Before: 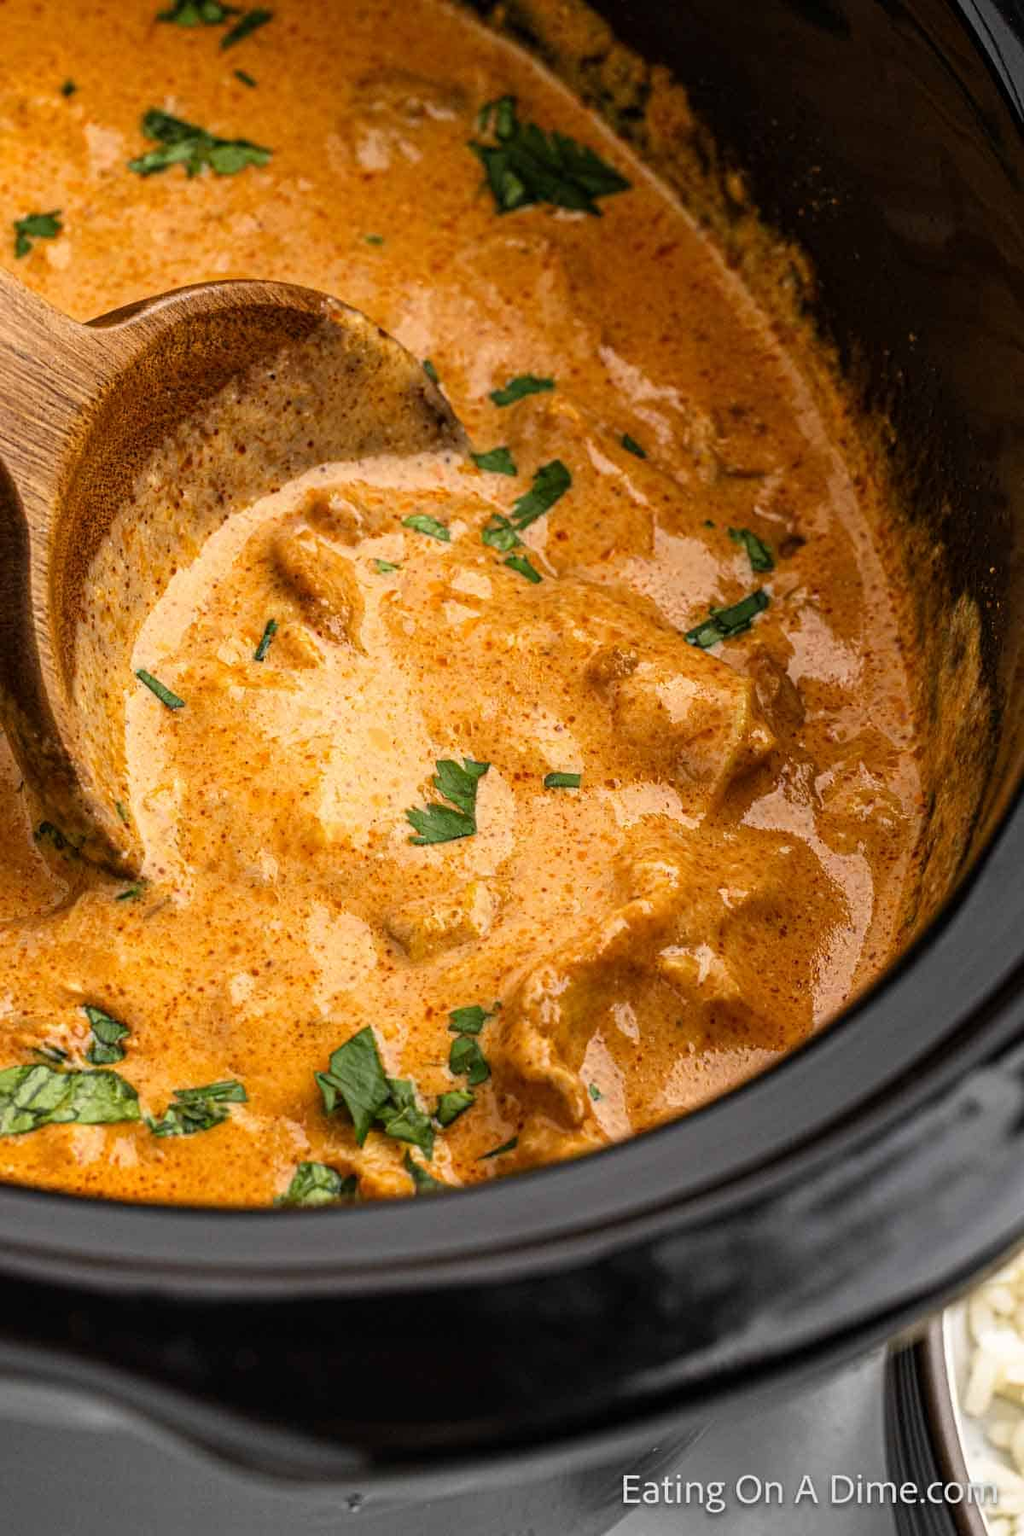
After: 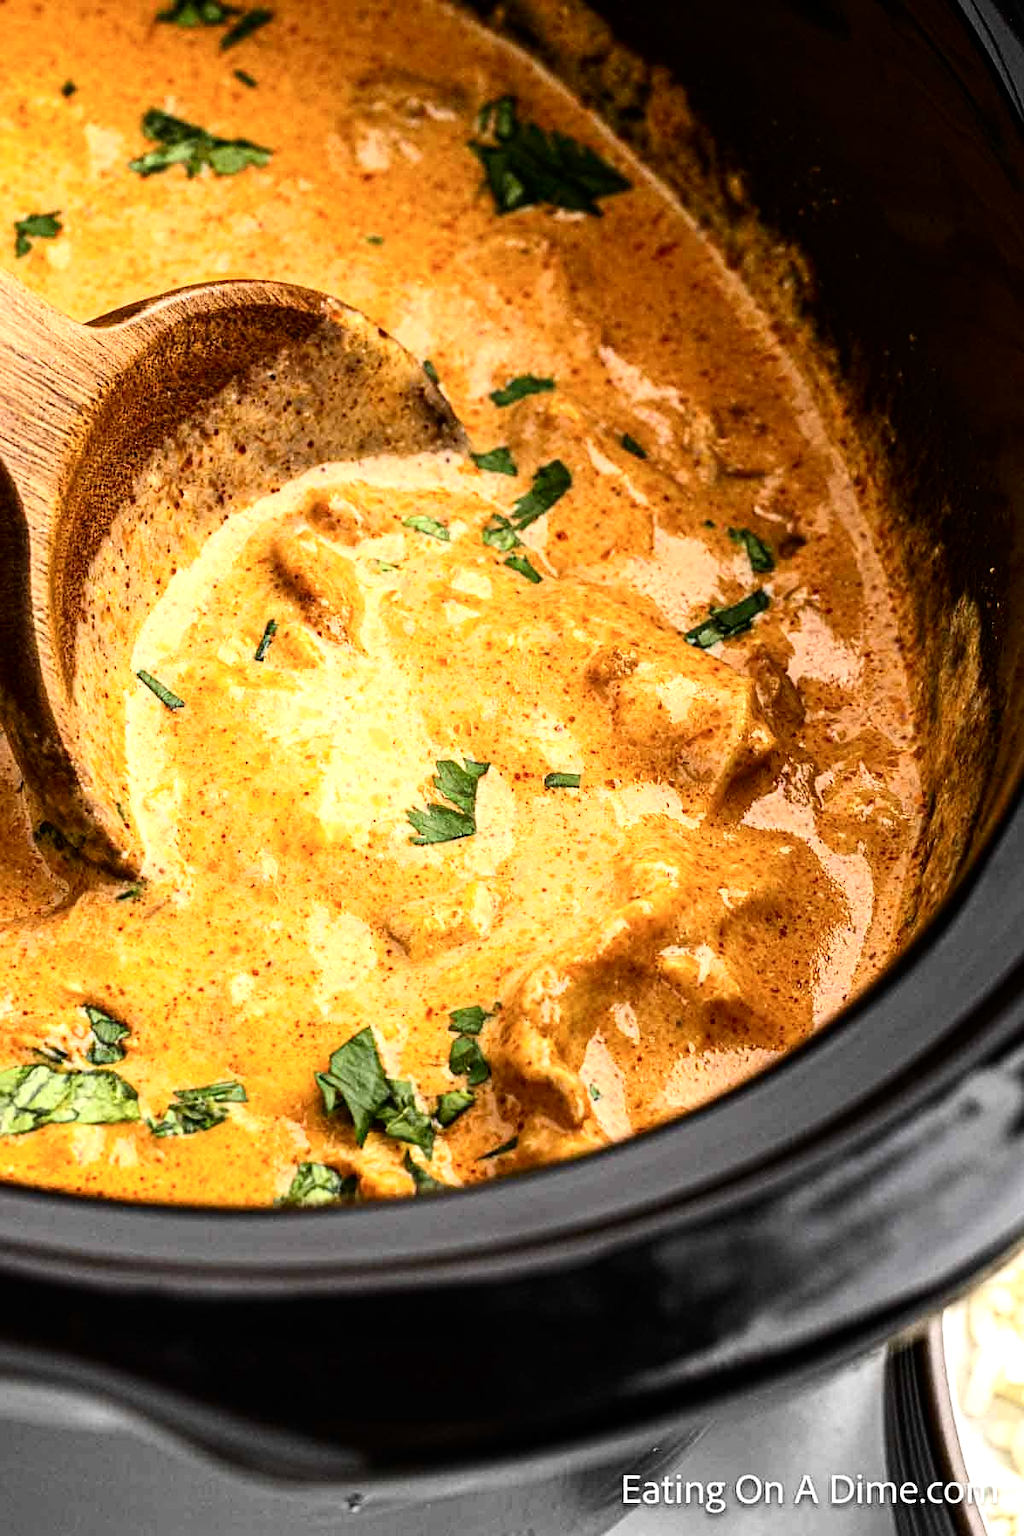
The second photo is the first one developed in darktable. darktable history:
contrast brightness saturation: contrast 0.223
tone equalizer: -8 EV -0.723 EV, -7 EV -0.676 EV, -6 EV -0.599 EV, -5 EV -0.381 EV, -3 EV 0.381 EV, -2 EV 0.6 EV, -1 EV 0.692 EV, +0 EV 0.77 EV
sharpen: amount 0.203
